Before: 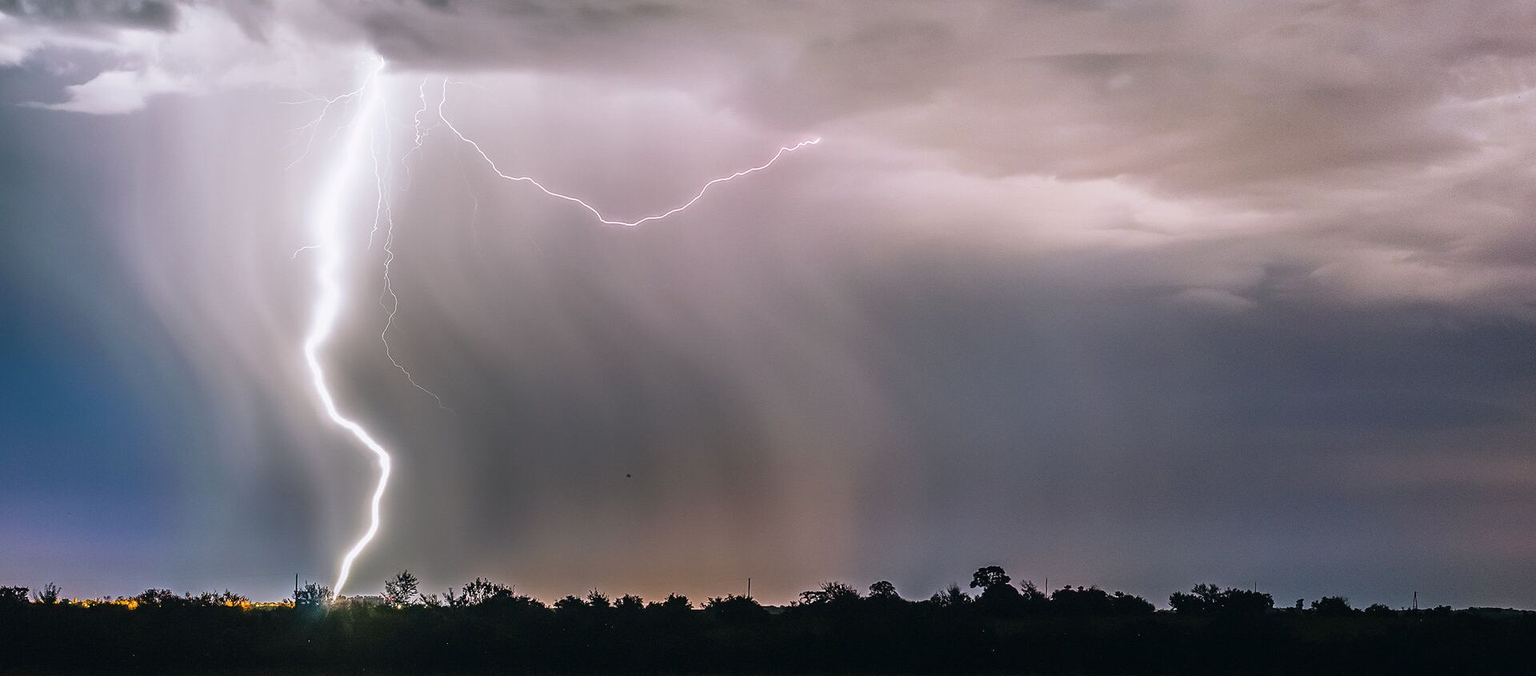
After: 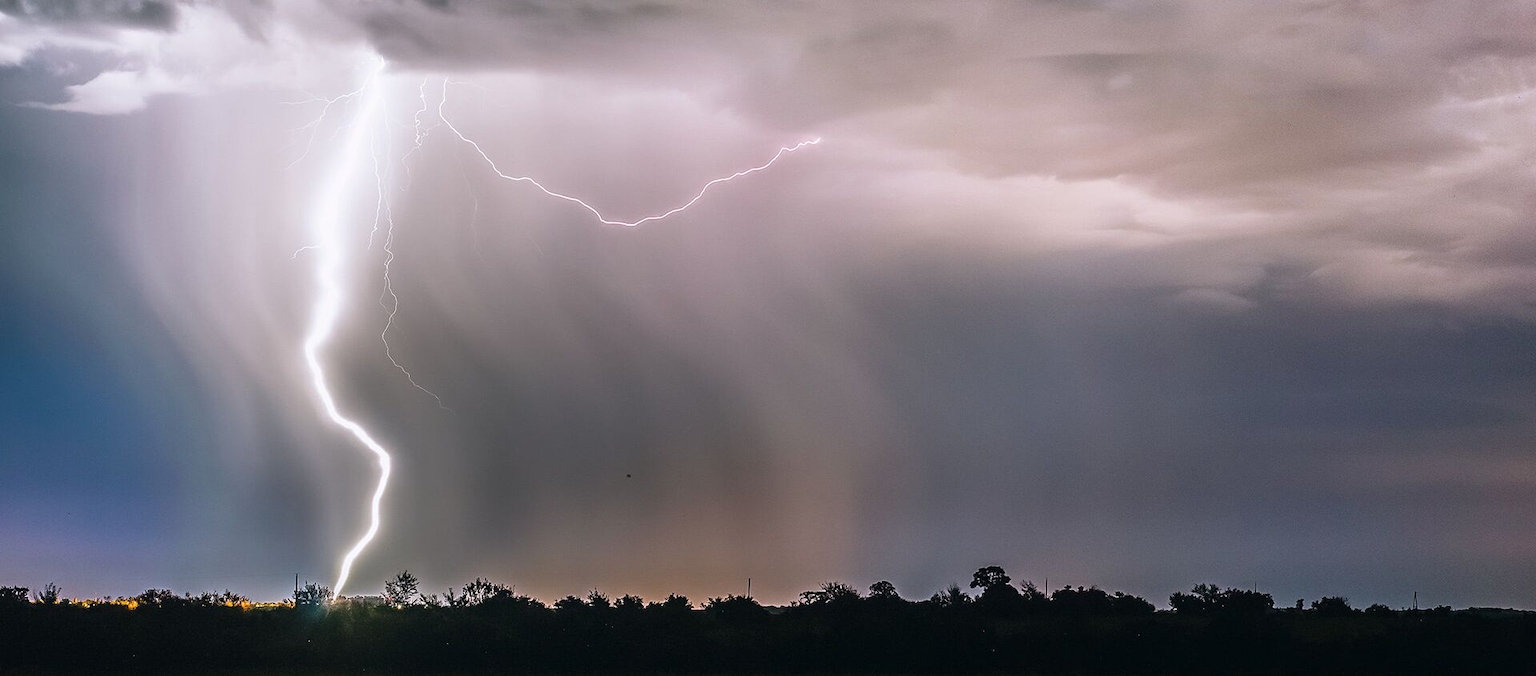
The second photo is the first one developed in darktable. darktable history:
shadows and highlights: shadows 0.879, highlights 38.81
